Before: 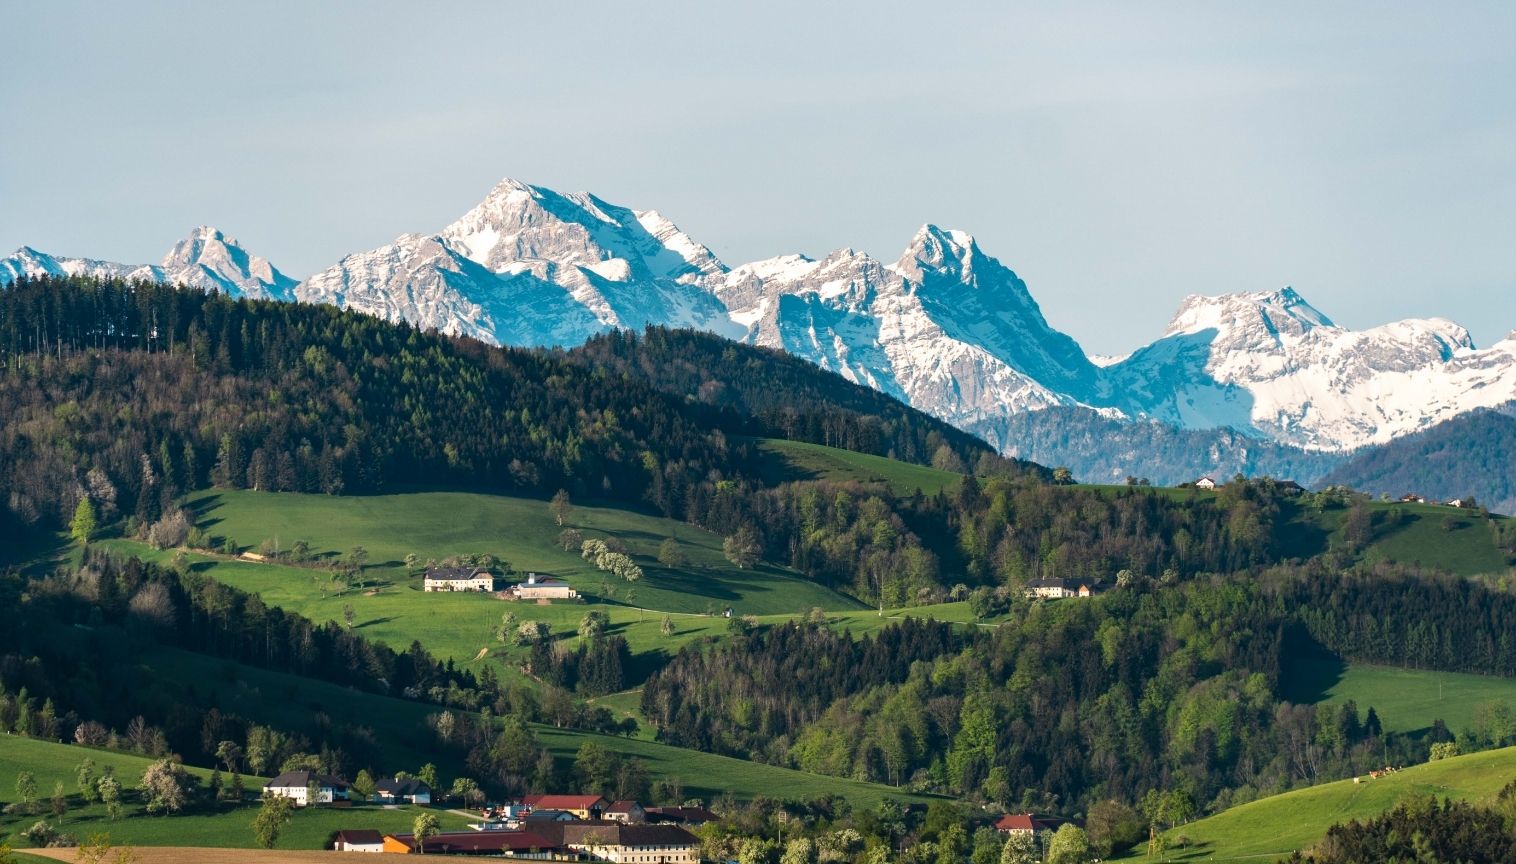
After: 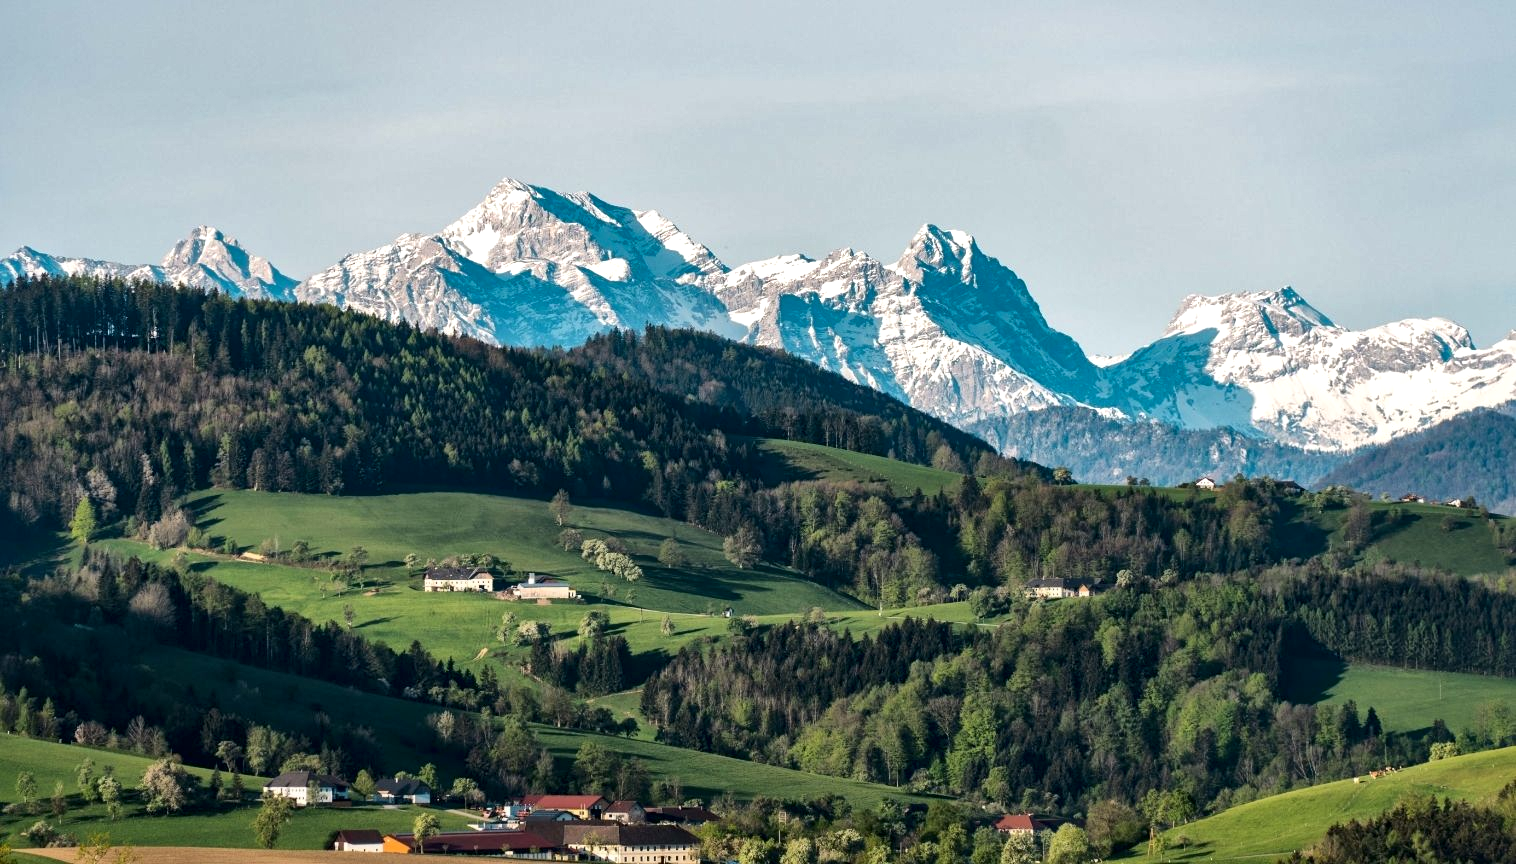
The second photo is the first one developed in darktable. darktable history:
exposure: compensate highlight preservation false
local contrast: mode bilateral grid, contrast 20, coarseness 50, detail 171%, midtone range 0.2
